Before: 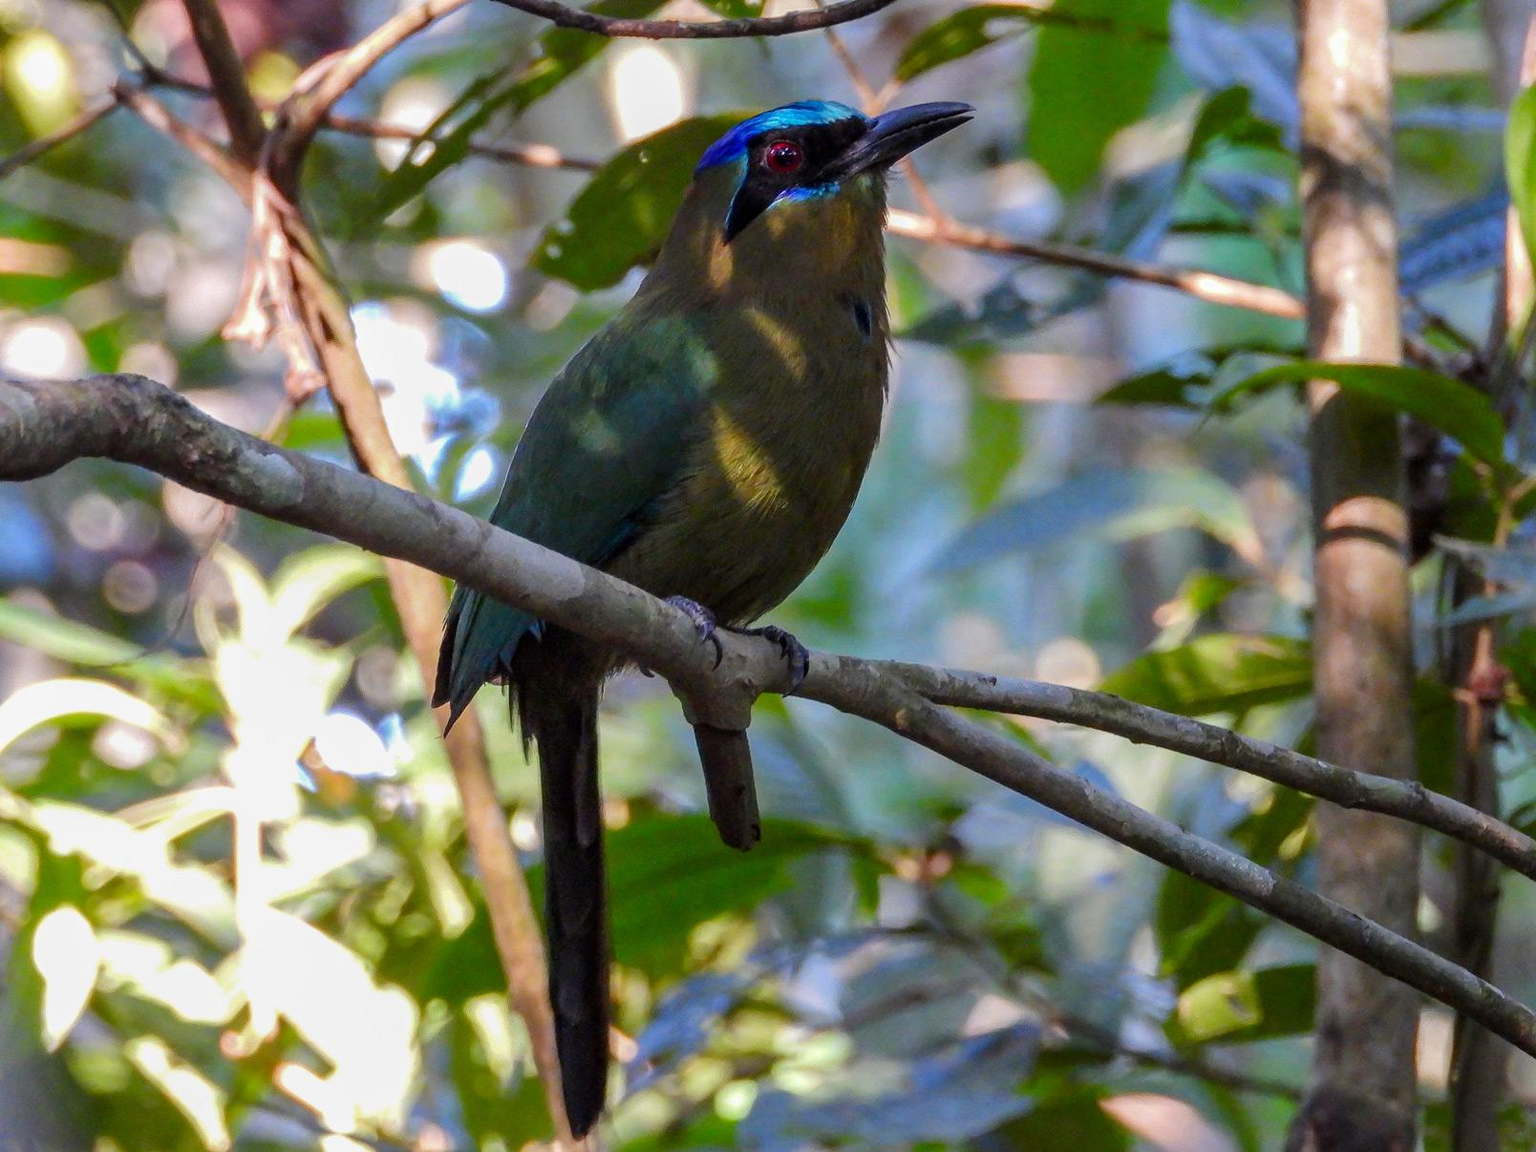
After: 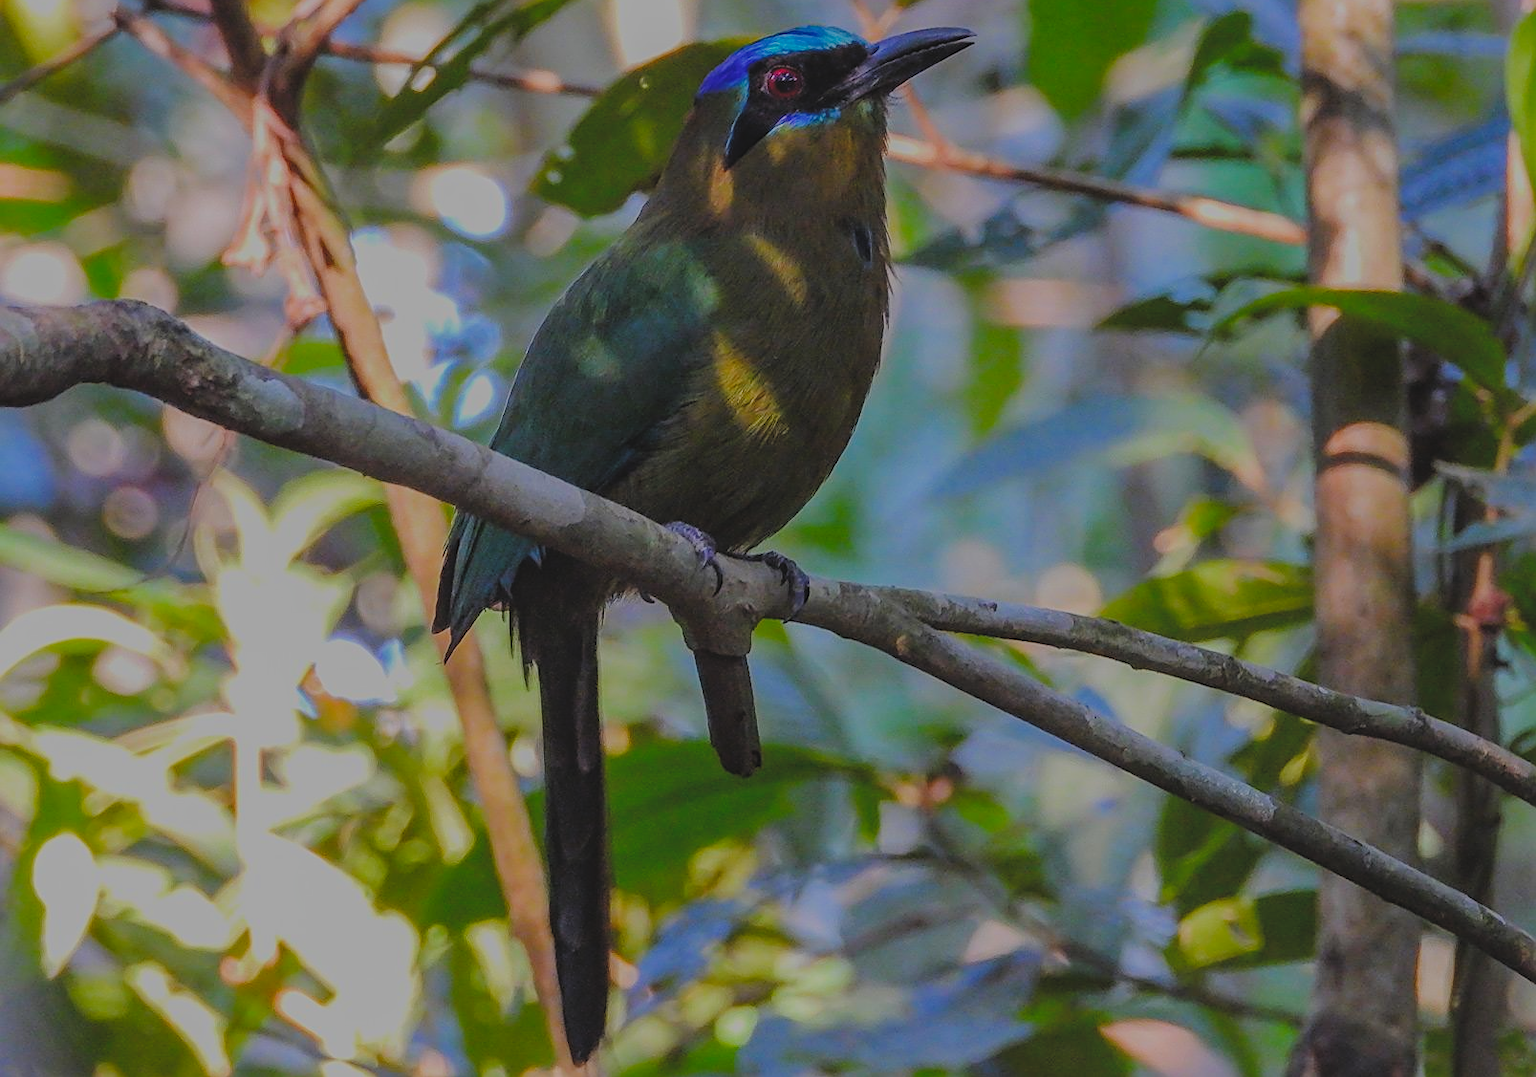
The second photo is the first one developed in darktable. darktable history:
crop and rotate: top 6.52%
filmic rgb: black relative exposure -6.18 EV, white relative exposure 6.96 EV, hardness 2.24, color science v4 (2020)
local contrast: detail 130%
contrast brightness saturation: contrast -0.129
sharpen: amount 0.59
exposure: black level correction -0.015, exposure -0.527 EV, compensate highlight preservation false
color balance rgb: perceptual saturation grading › global saturation 30.407%, contrast -29.969%
